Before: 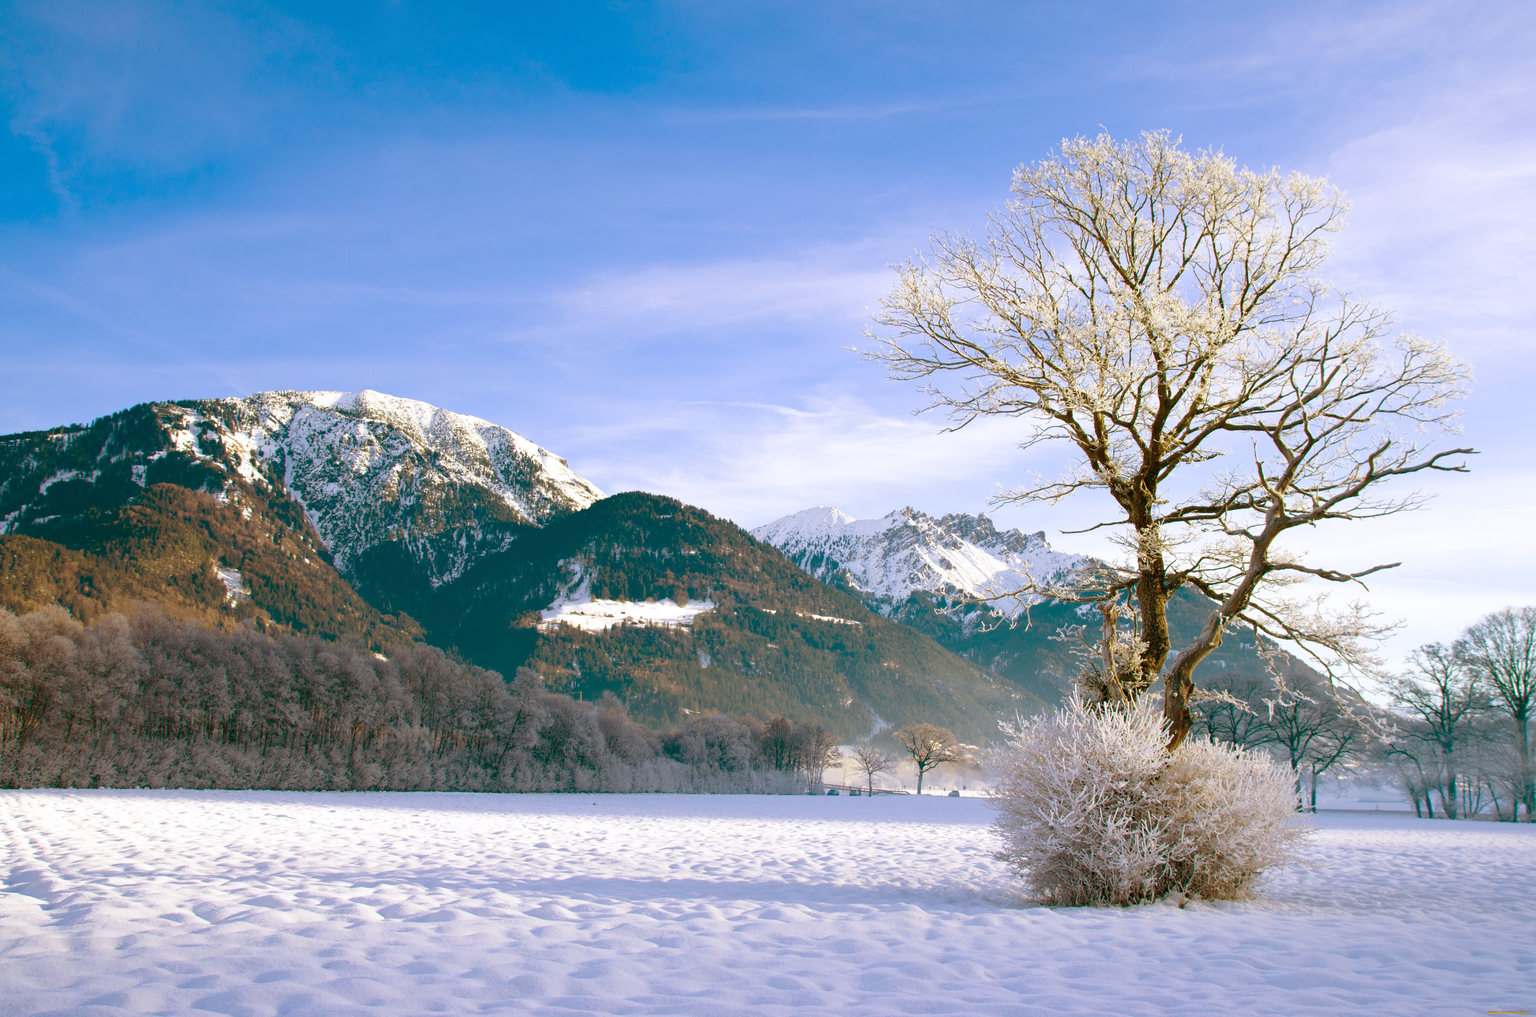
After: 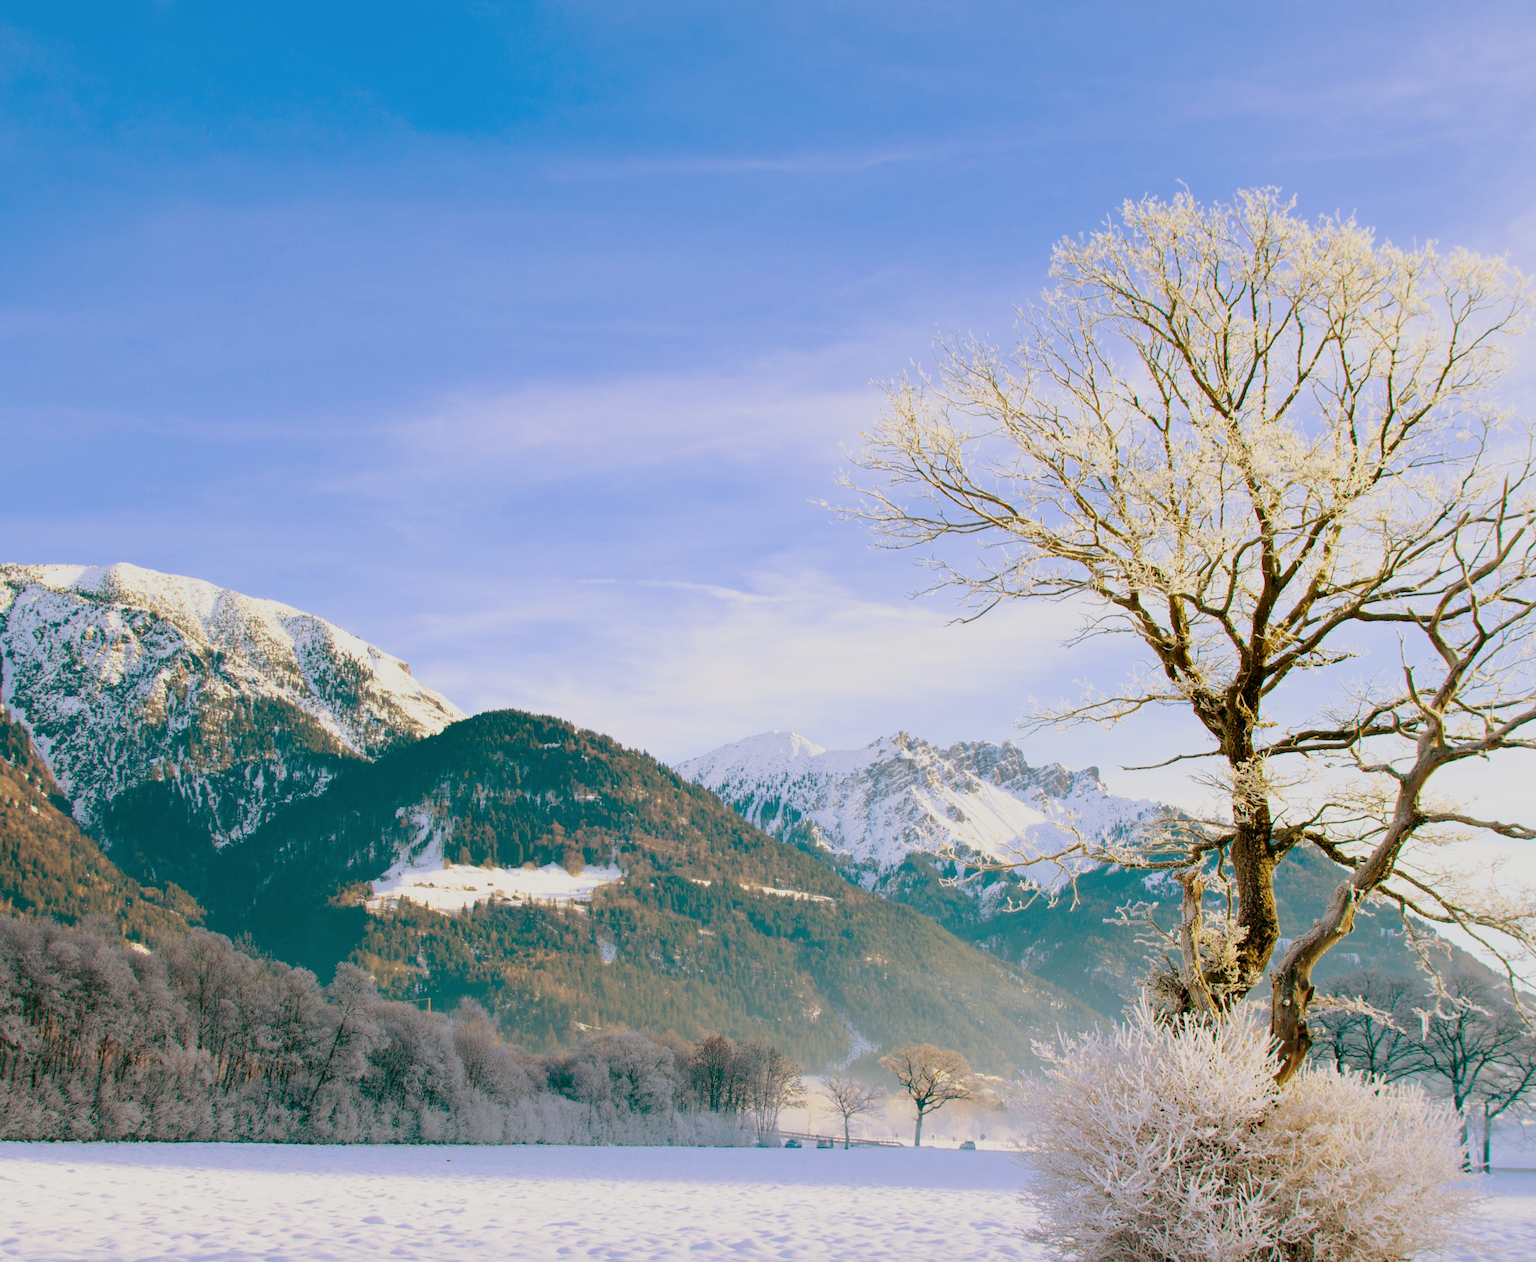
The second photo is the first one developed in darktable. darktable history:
crop: left 18.479%, right 12.2%, bottom 13.971%
exposure: black level correction 0.001, exposure 0.5 EV, compensate exposure bias true, compensate highlight preservation false
color correction: highlights b* 3
filmic rgb: black relative exposure -7.15 EV, white relative exposure 5.36 EV, hardness 3.02, color science v6 (2022)
